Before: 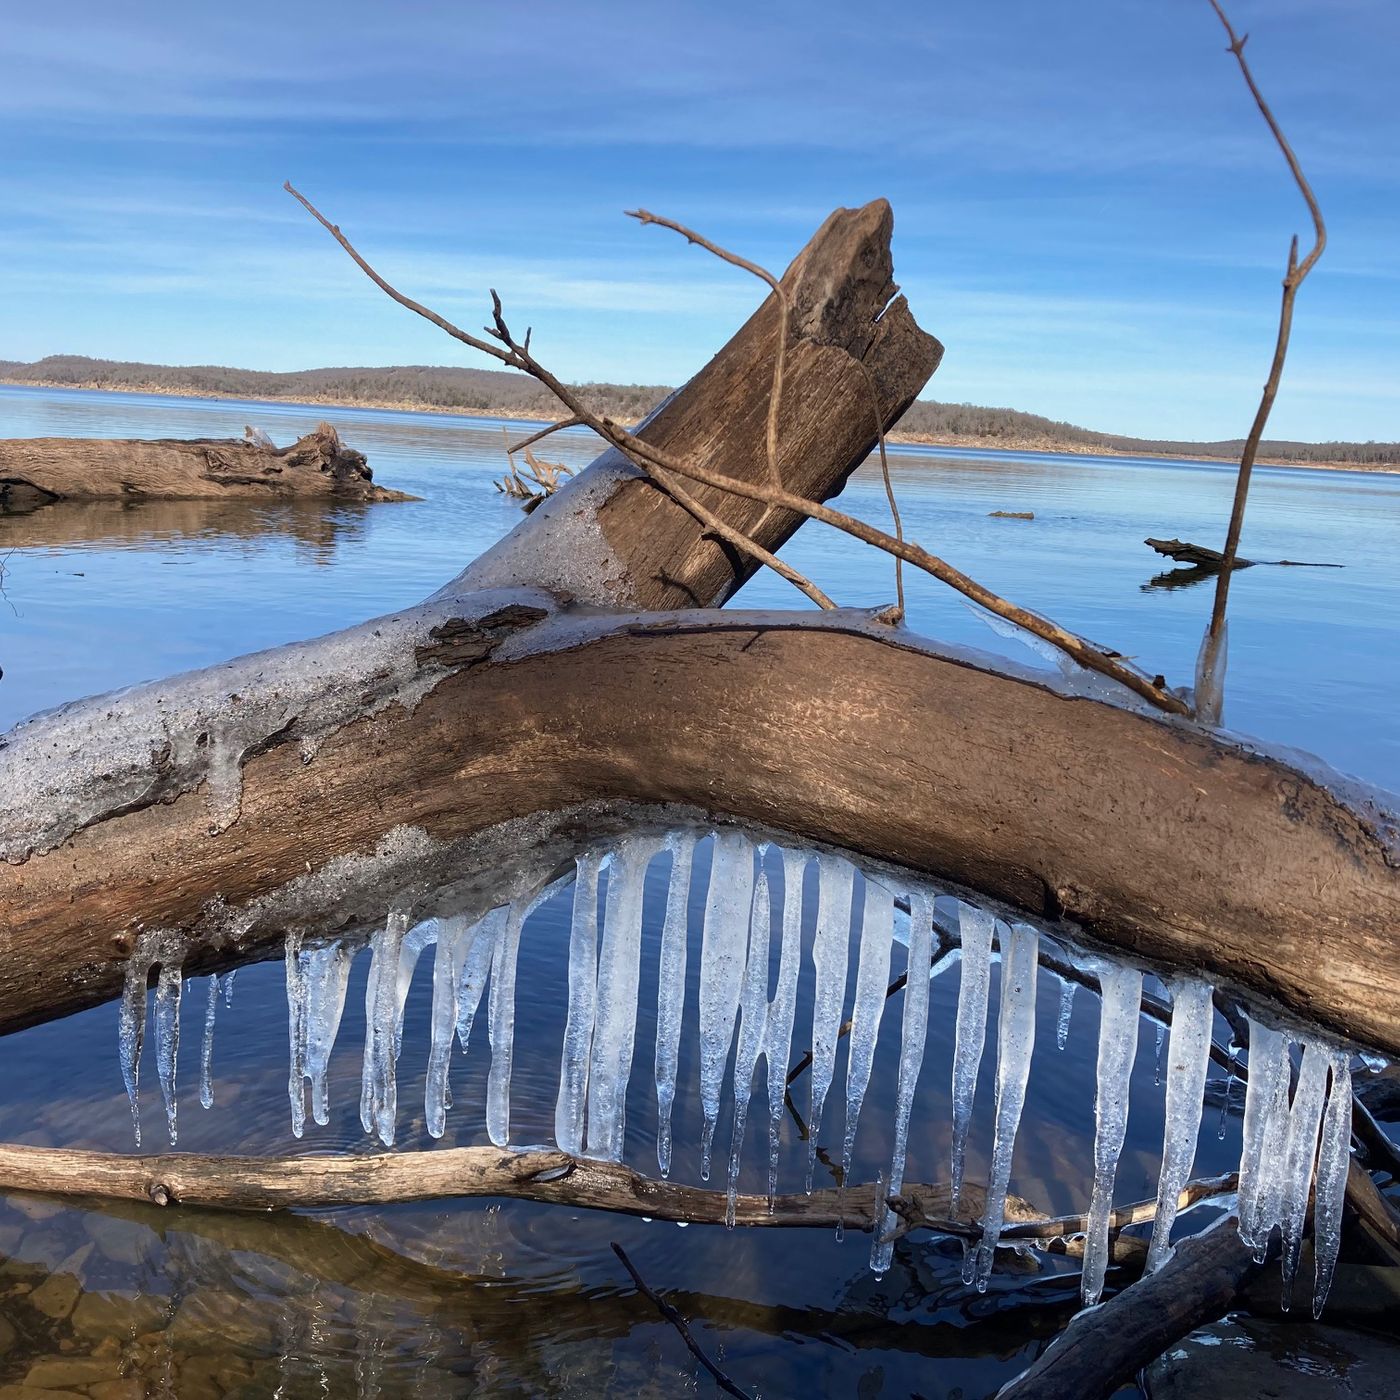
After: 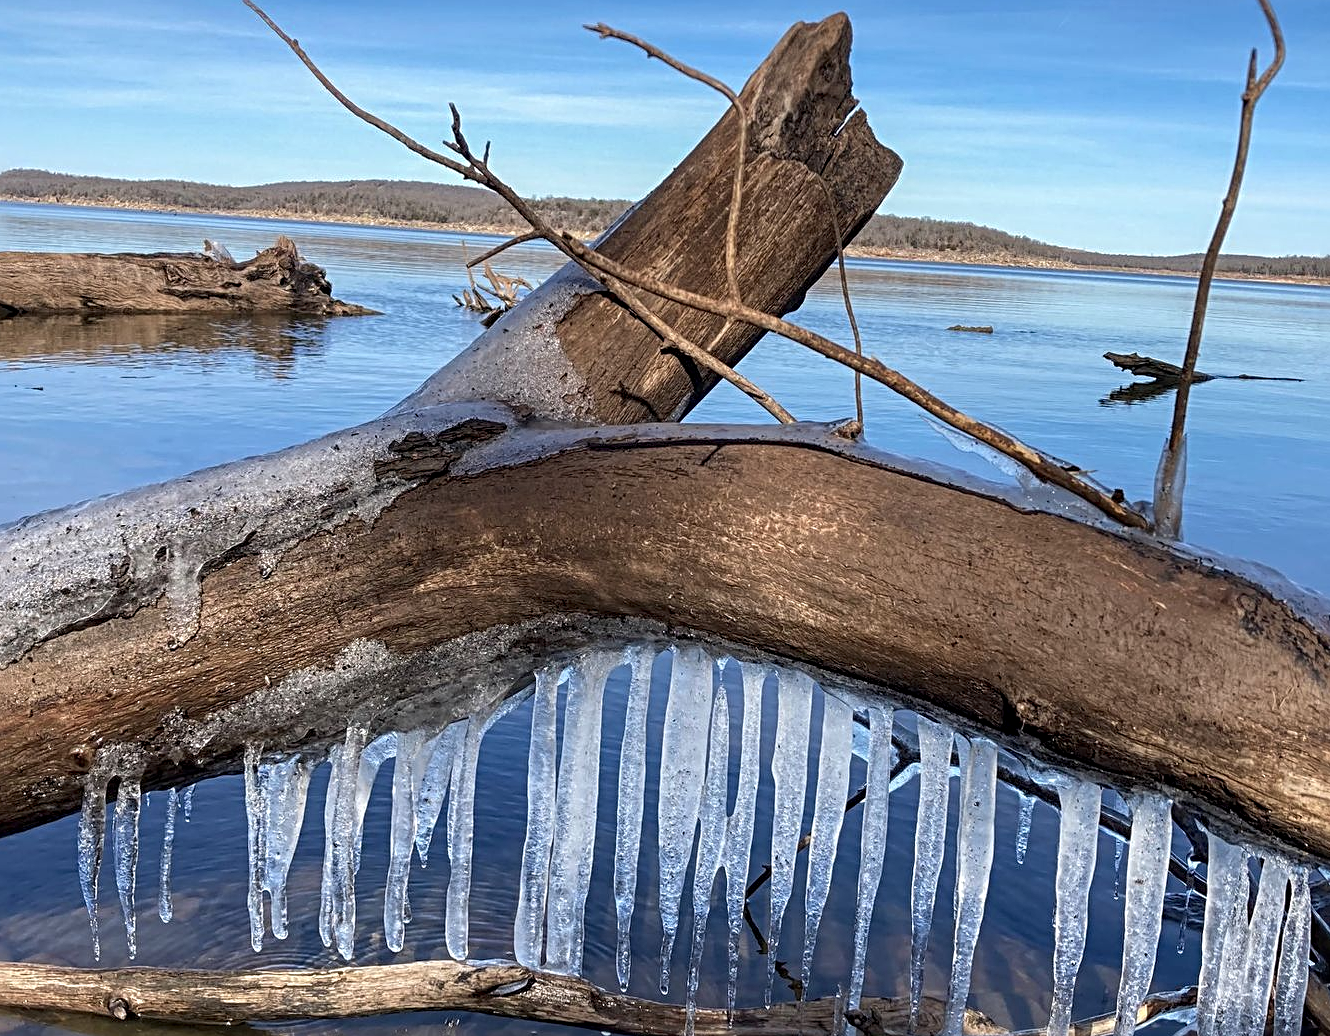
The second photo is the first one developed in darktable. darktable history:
sharpen: radius 4
crop and rotate: left 2.991%, top 13.302%, right 1.981%, bottom 12.636%
local contrast: on, module defaults
